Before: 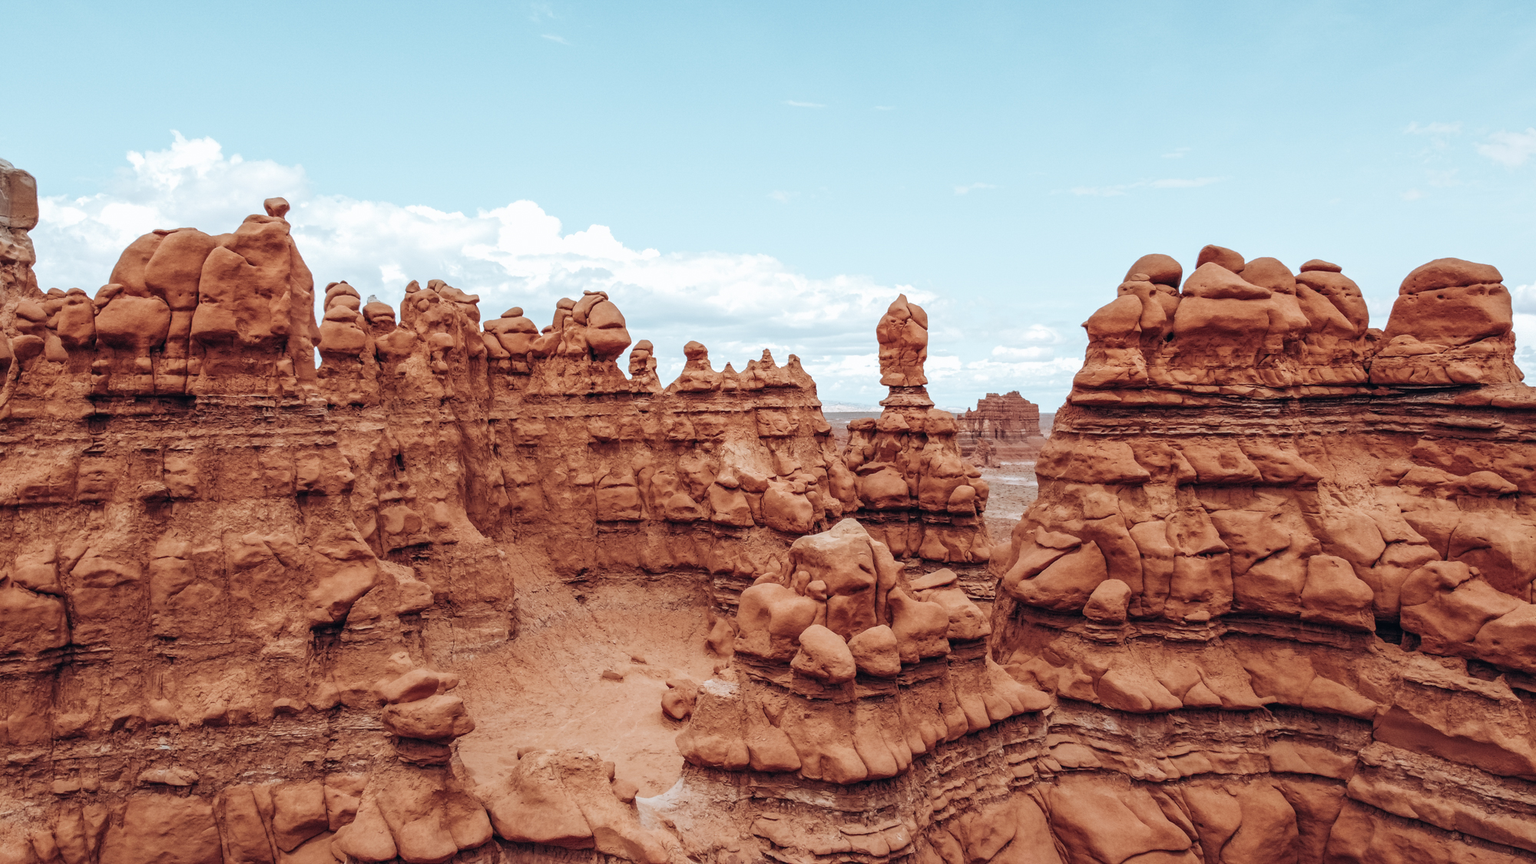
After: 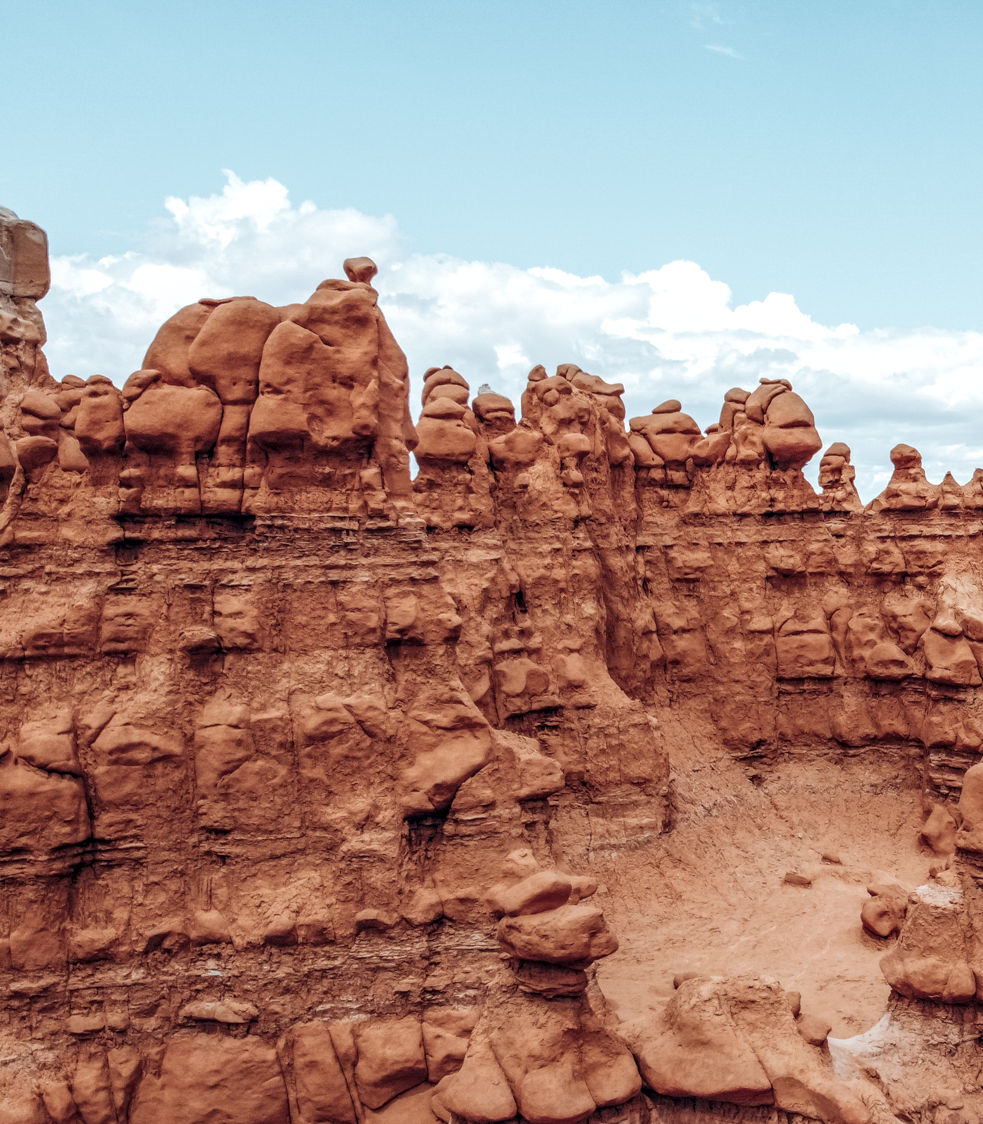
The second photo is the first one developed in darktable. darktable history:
crop and rotate: left 0%, top 0%, right 50.845%
local contrast: on, module defaults
